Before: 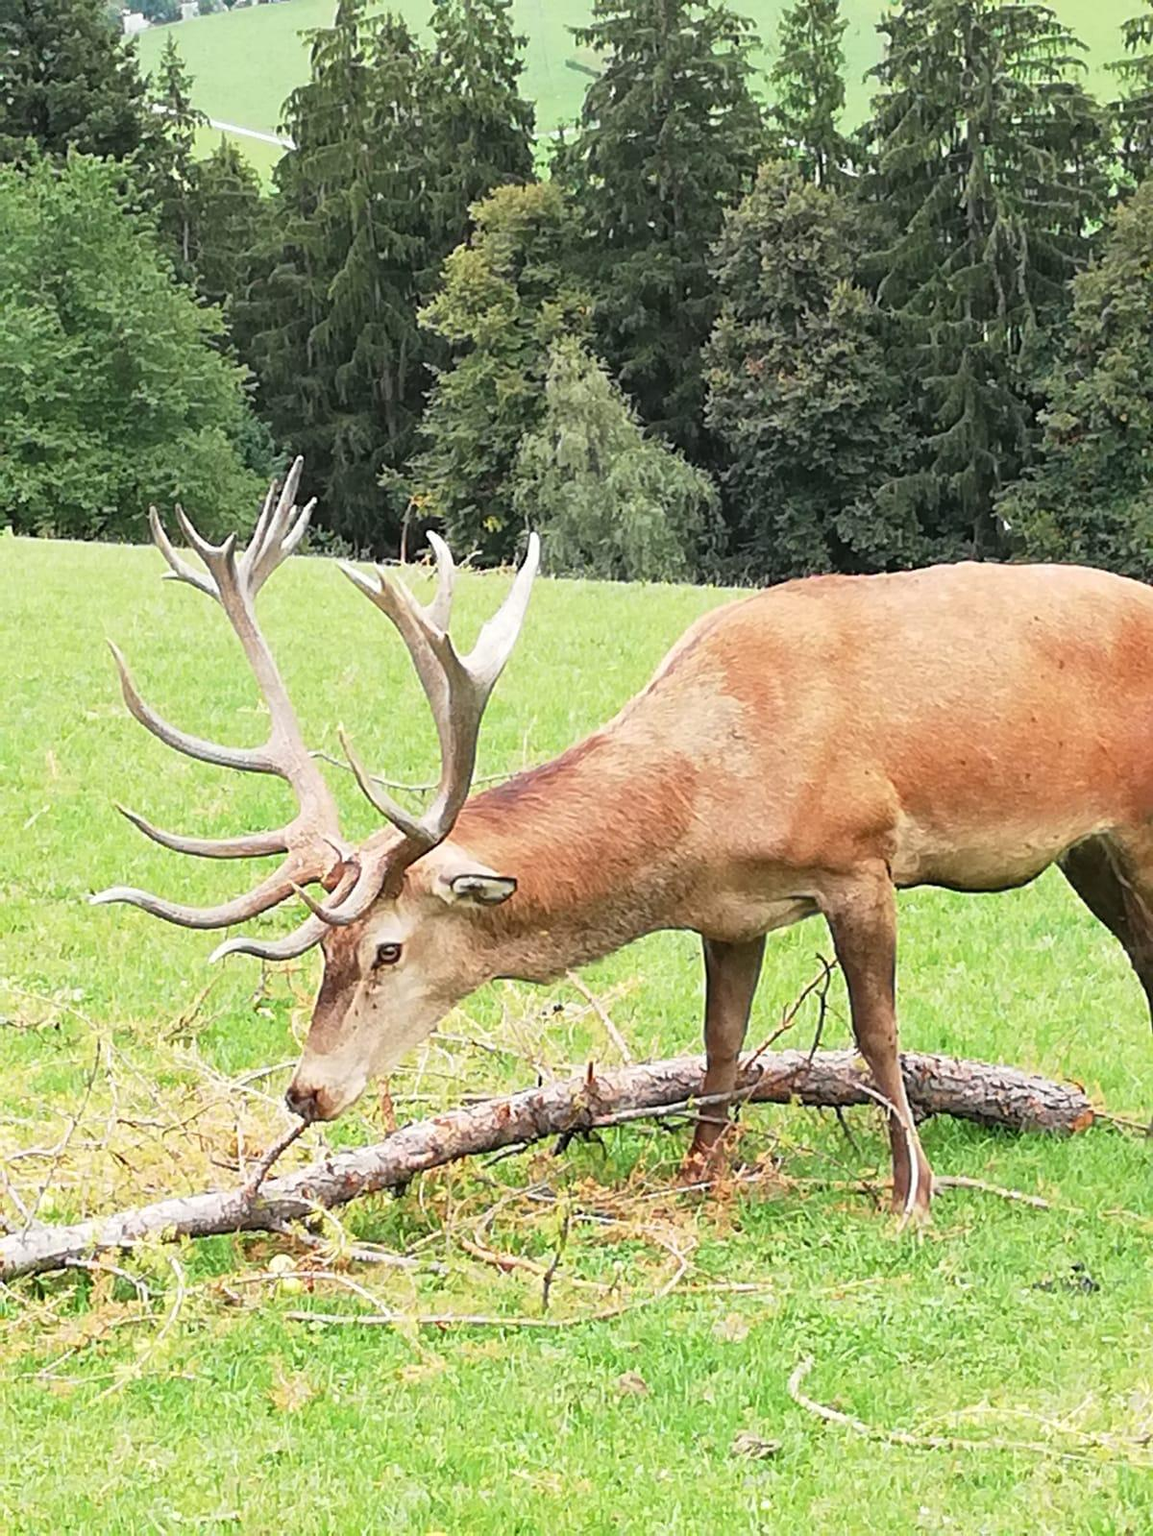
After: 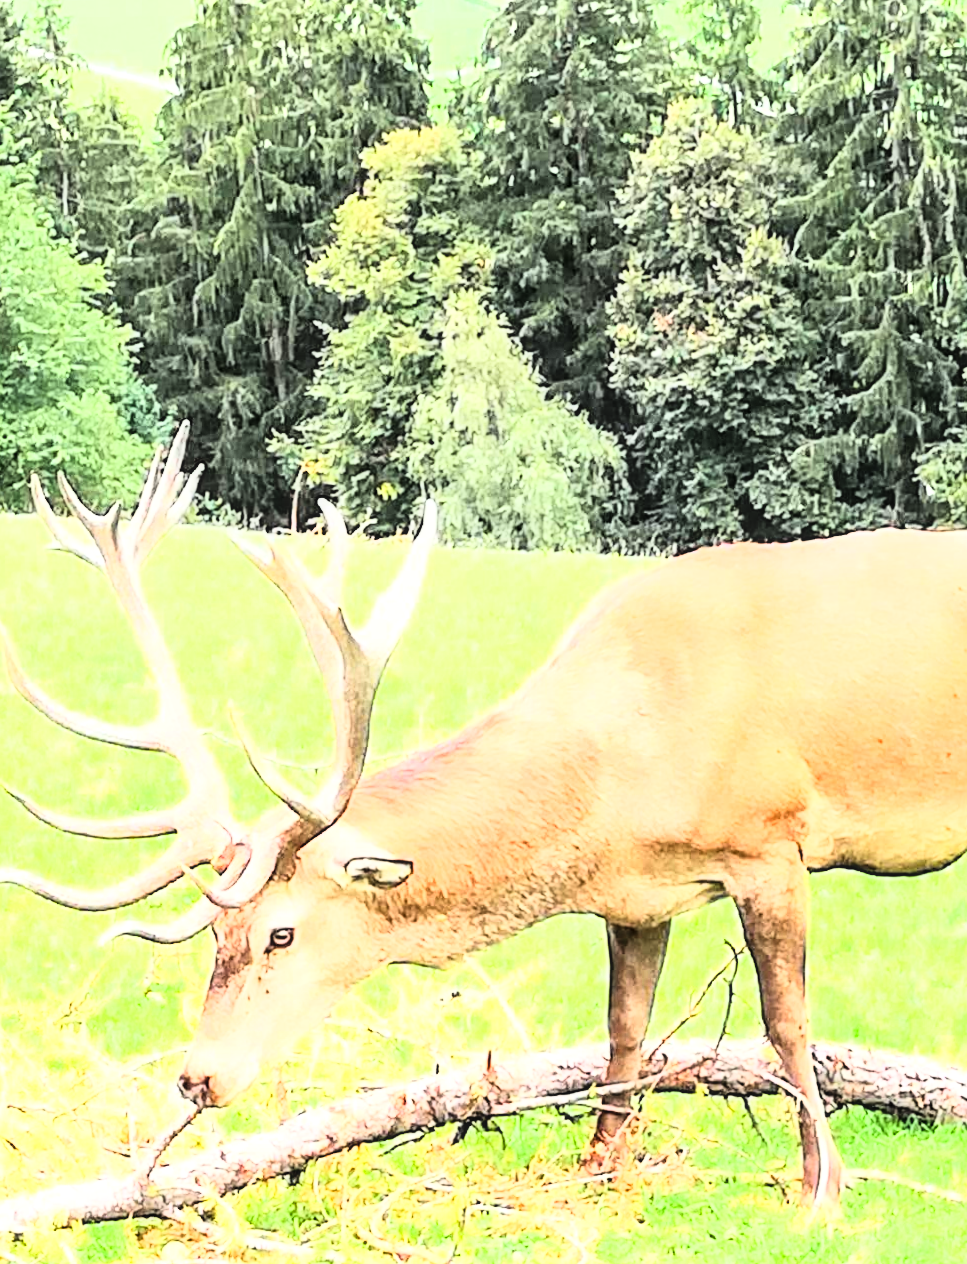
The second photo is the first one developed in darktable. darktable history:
color balance rgb: perceptual saturation grading › global saturation 3.7%, global vibrance 5.56%, contrast 3.24%
crop and rotate: left 10.77%, top 5.1%, right 10.41%, bottom 16.76%
rgb curve: curves: ch0 [(0, 0) (0.21, 0.15) (0.24, 0.21) (0.5, 0.75) (0.75, 0.96) (0.89, 0.99) (1, 1)]; ch1 [(0, 0.02) (0.21, 0.13) (0.25, 0.2) (0.5, 0.67) (0.75, 0.9) (0.89, 0.97) (1, 1)]; ch2 [(0, 0.02) (0.21, 0.13) (0.25, 0.2) (0.5, 0.67) (0.75, 0.9) (0.89, 0.97) (1, 1)], compensate middle gray true
exposure: black level correction 0, exposure 0.7 EV, compensate exposure bias true, compensate highlight preservation false
local contrast: on, module defaults
rotate and perspective: lens shift (vertical) 0.048, lens shift (horizontal) -0.024, automatic cropping off
contrast brightness saturation: contrast 0.05, brightness 0.06, saturation 0.01
